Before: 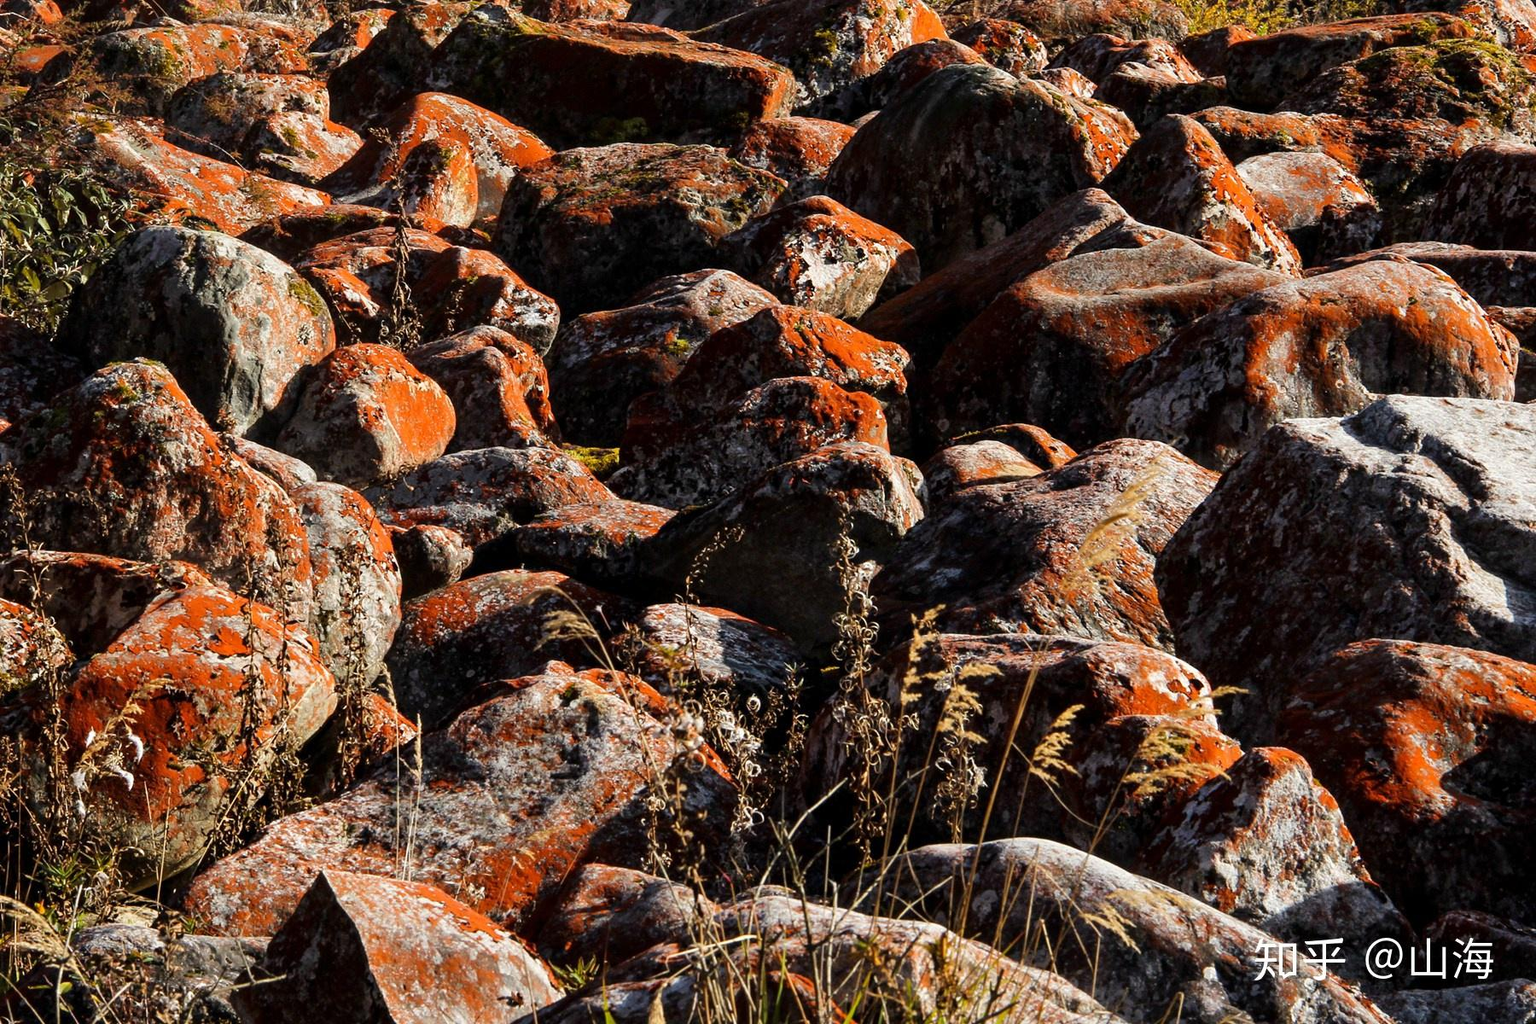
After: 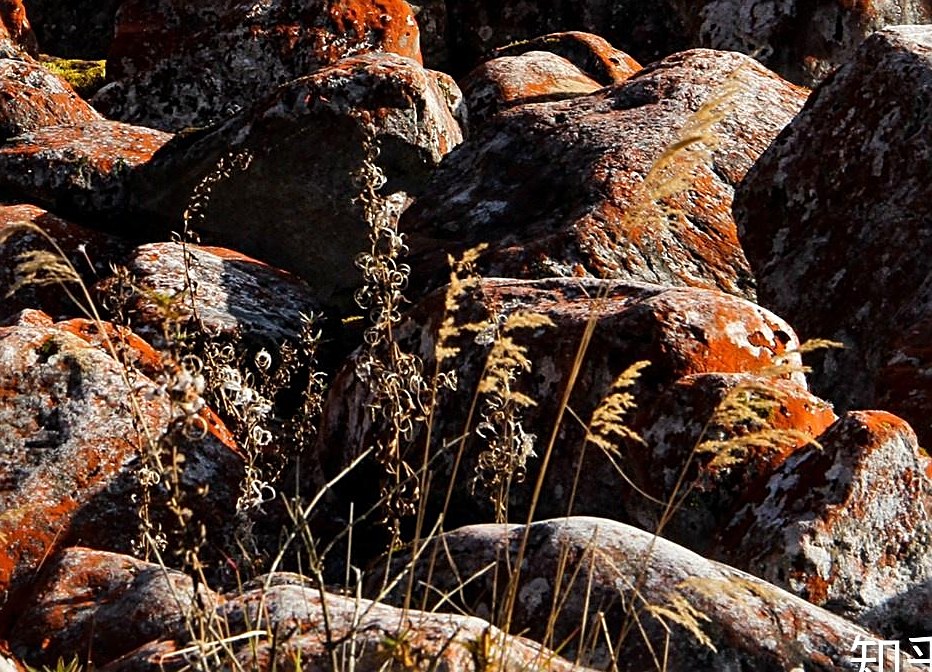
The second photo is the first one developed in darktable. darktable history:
crop: left 34.479%, top 38.822%, right 13.718%, bottom 5.172%
sharpen: on, module defaults
